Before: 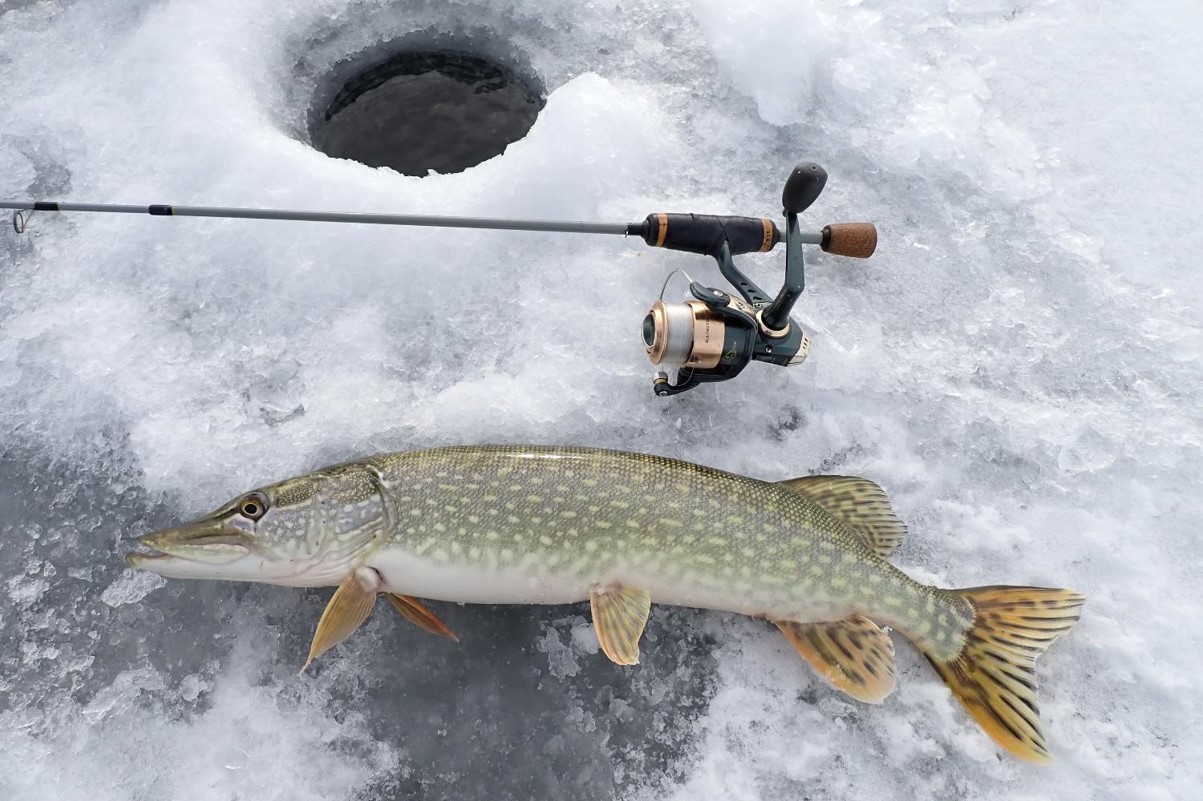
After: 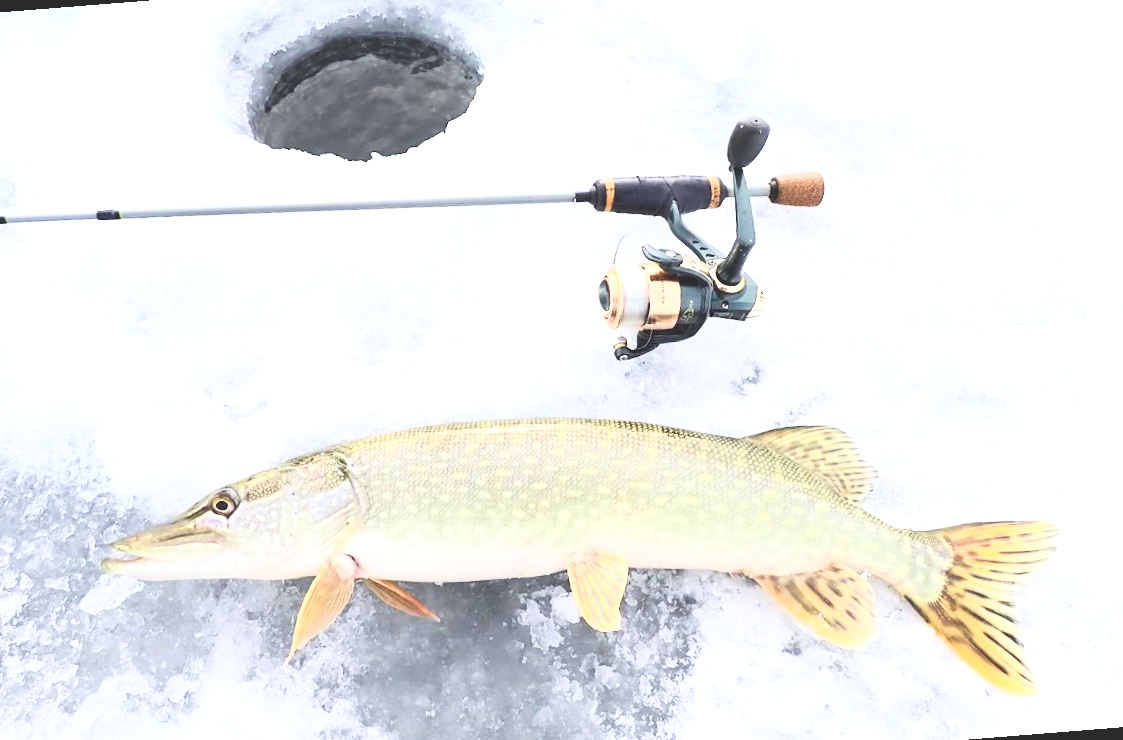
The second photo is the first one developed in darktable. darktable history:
exposure: black level correction -0.005, exposure 1.002 EV, compensate highlight preservation false
contrast brightness saturation: contrast 0.39, brightness 0.53
rotate and perspective: rotation -4.57°, crop left 0.054, crop right 0.944, crop top 0.087, crop bottom 0.914
velvia: on, module defaults
